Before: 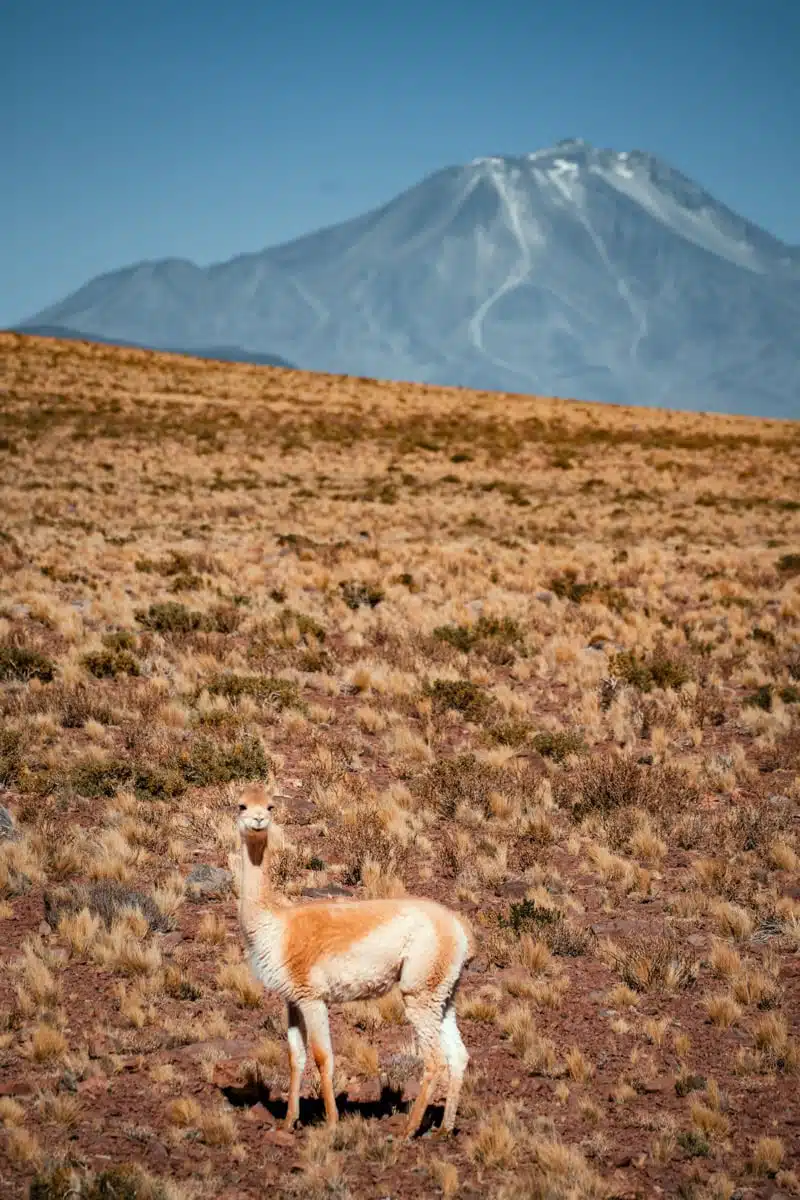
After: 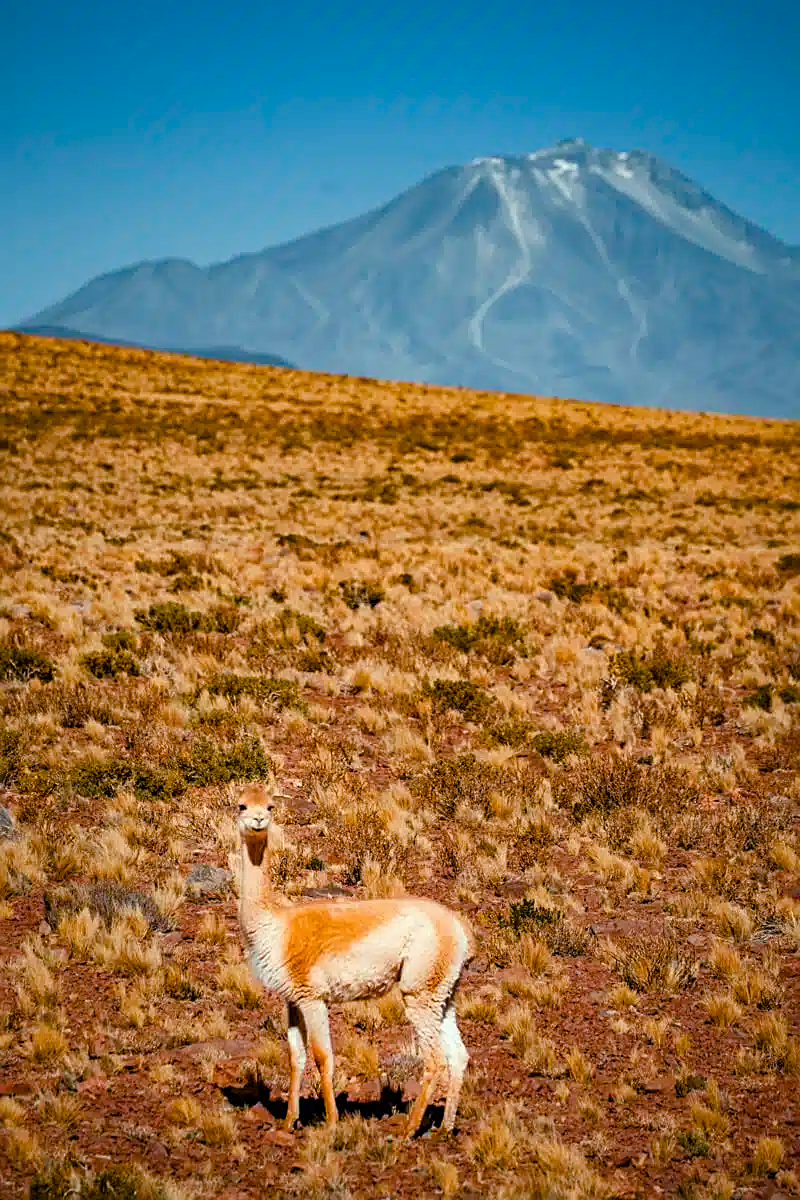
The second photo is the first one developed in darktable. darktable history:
sharpen: on, module defaults
color balance rgb: linear chroma grading › global chroma 8.89%, perceptual saturation grading › global saturation 20%, perceptual saturation grading › highlights -14.309%, perceptual saturation grading › shadows 50.173%, global vibrance 20%
